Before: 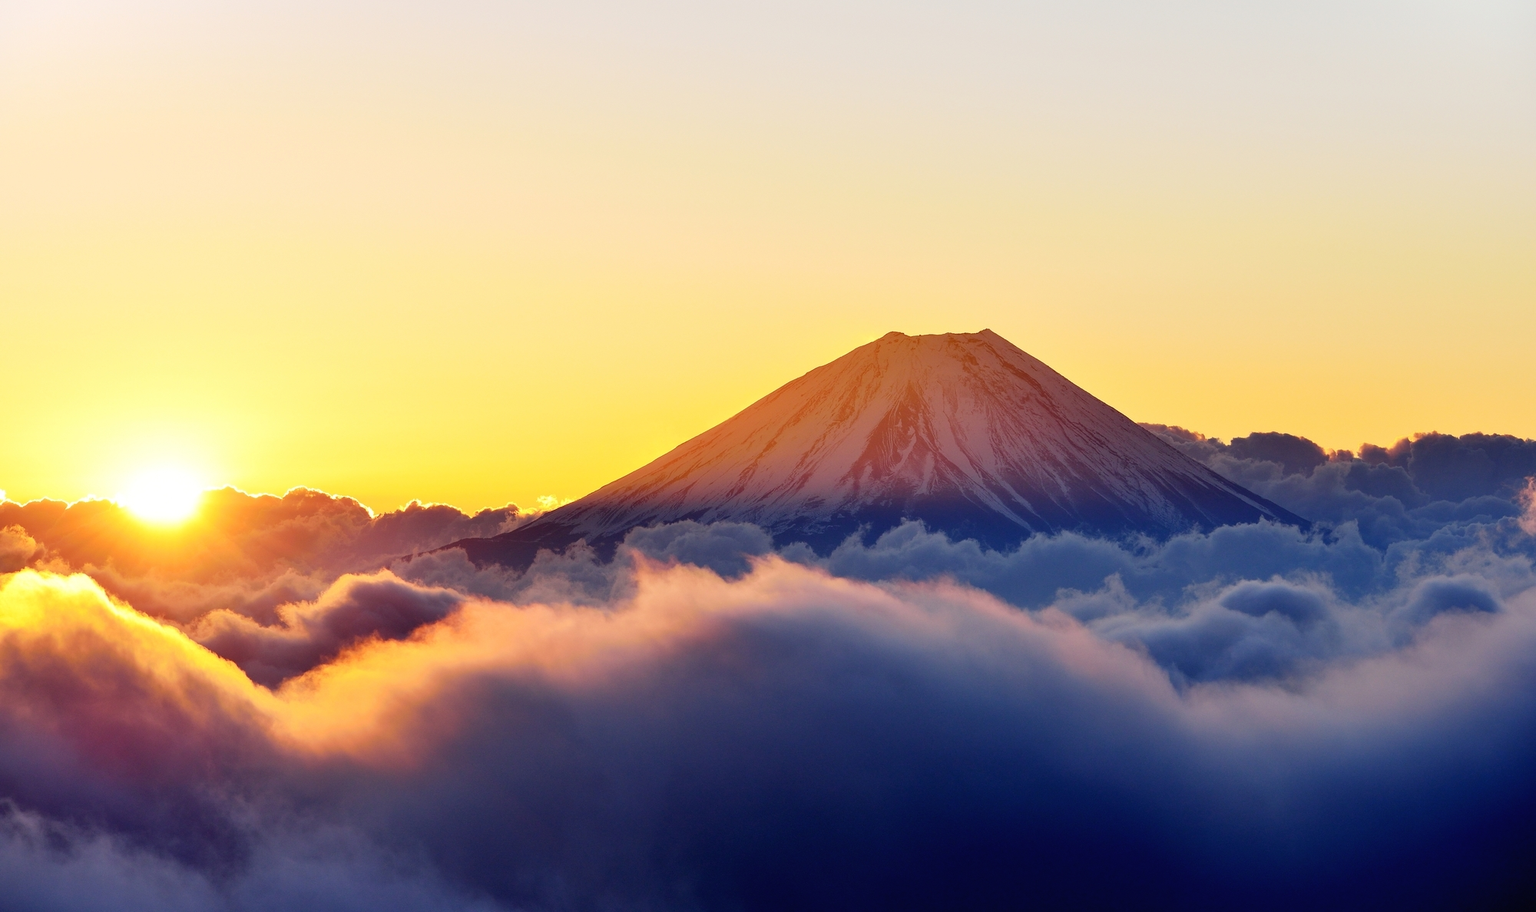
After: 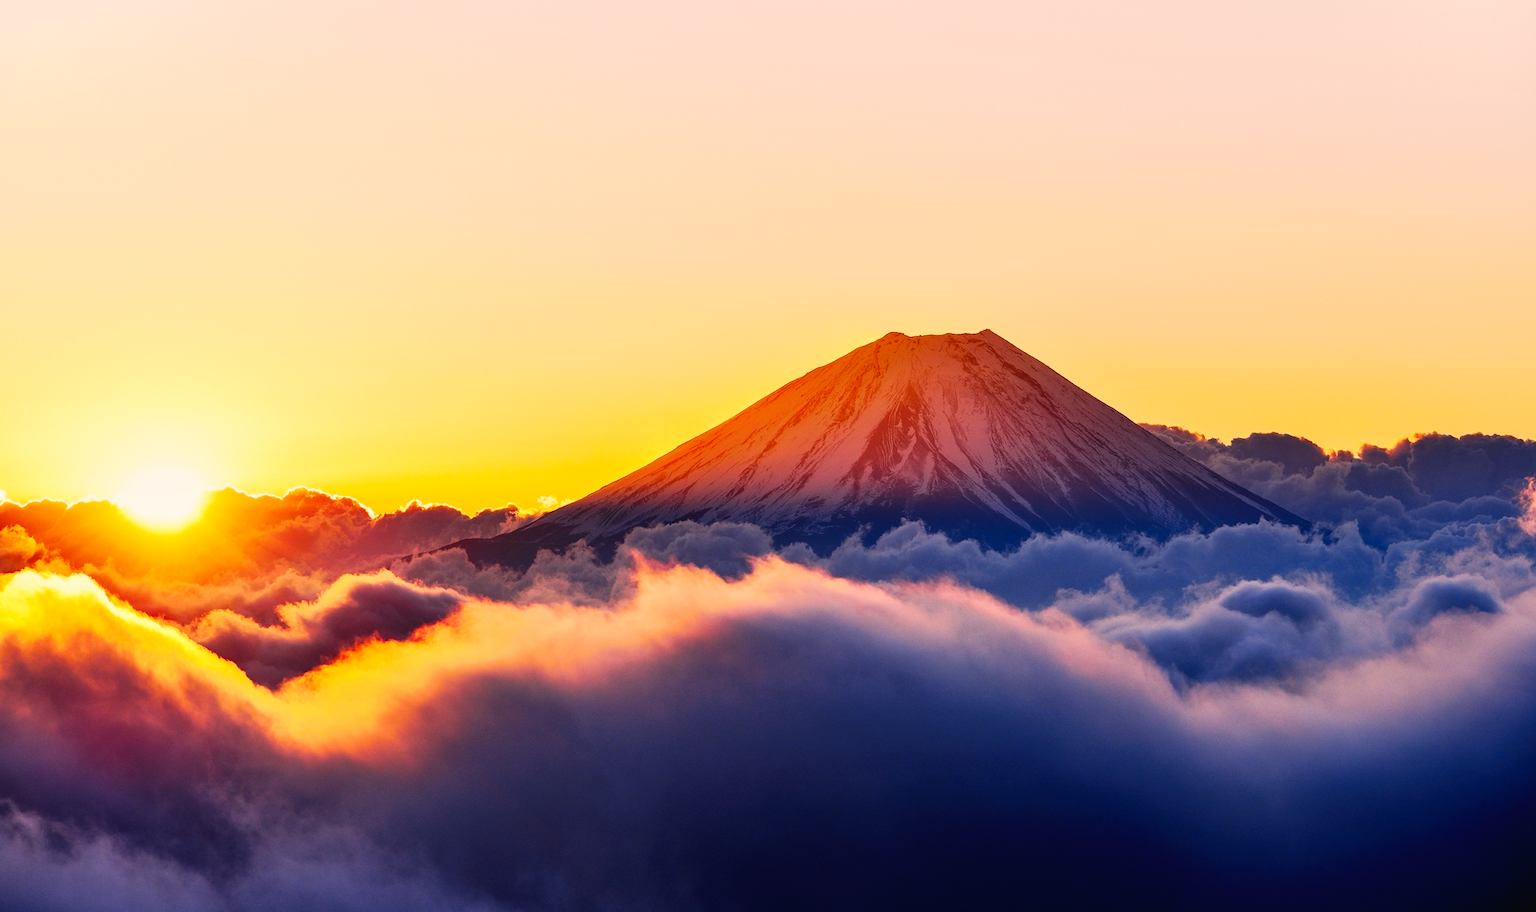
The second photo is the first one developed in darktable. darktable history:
local contrast: on, module defaults
tone curve: curves: ch0 [(0, 0) (0.003, 0.023) (0.011, 0.024) (0.025, 0.026) (0.044, 0.035) (0.069, 0.05) (0.1, 0.071) (0.136, 0.098) (0.177, 0.135) (0.224, 0.172) (0.277, 0.227) (0.335, 0.296) (0.399, 0.372) (0.468, 0.462) (0.543, 0.58) (0.623, 0.697) (0.709, 0.789) (0.801, 0.86) (0.898, 0.918) (1, 1)], preserve colors none
color correction: highlights a* 11.96, highlights b* 11.58
